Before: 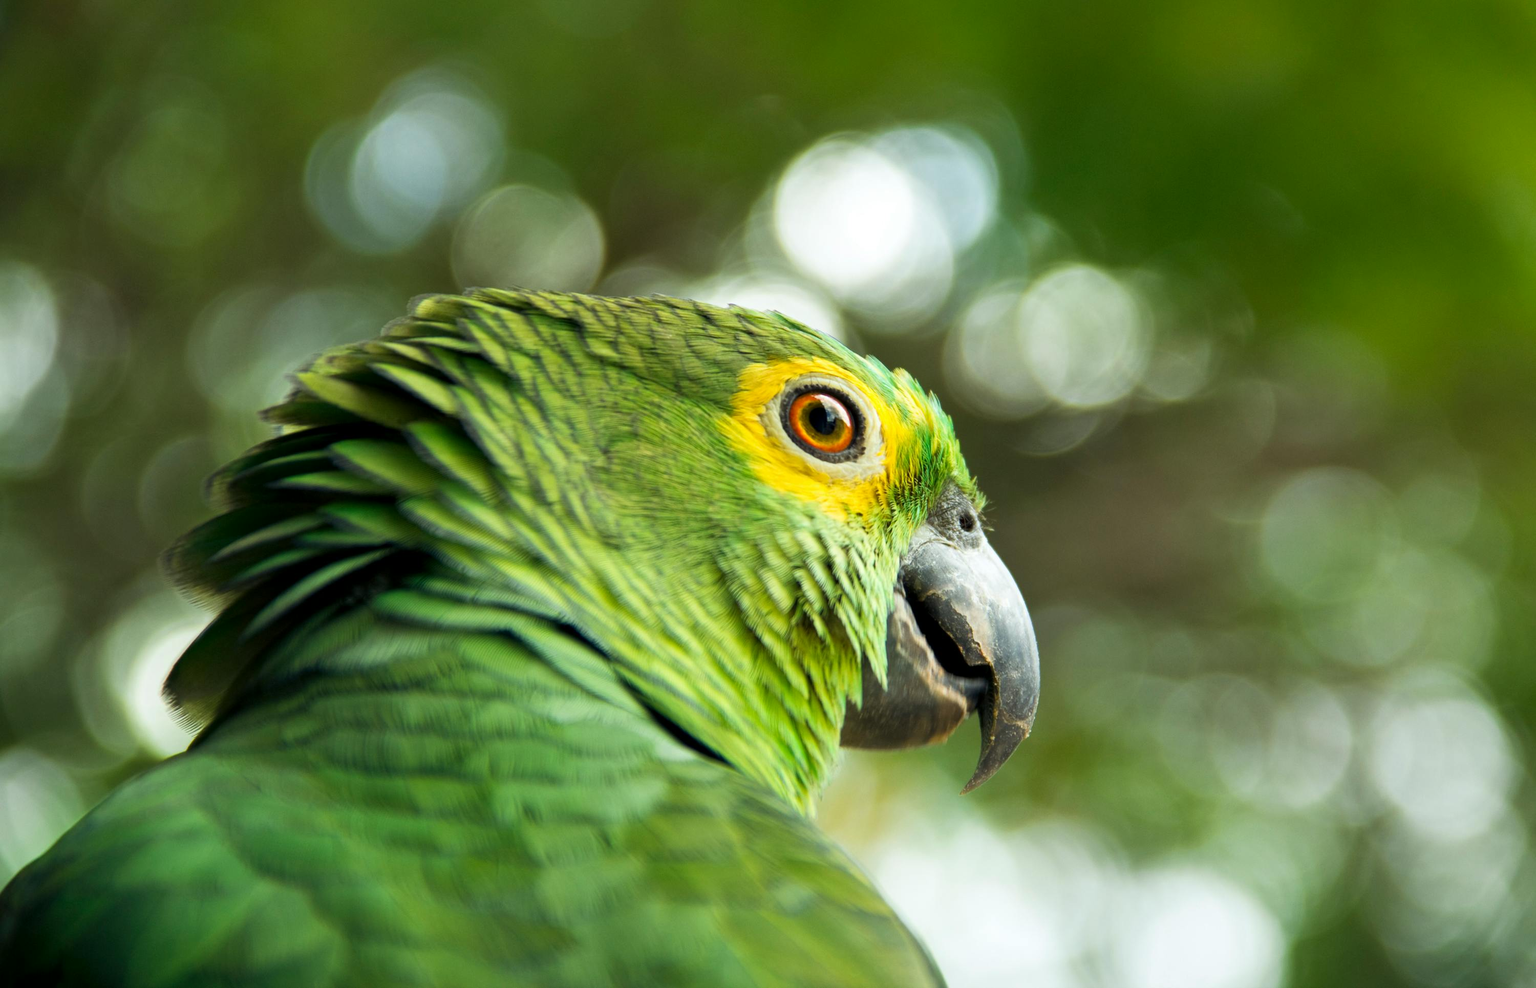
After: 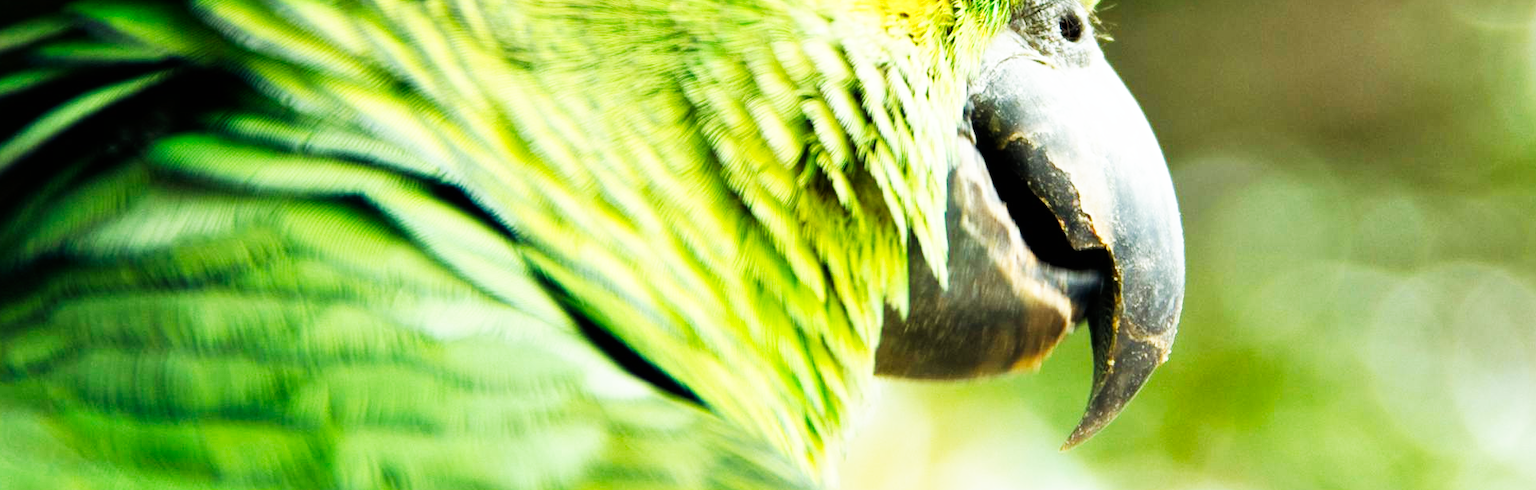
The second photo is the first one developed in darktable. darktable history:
base curve: curves: ch0 [(0, 0) (0.007, 0.004) (0.027, 0.03) (0.046, 0.07) (0.207, 0.54) (0.442, 0.872) (0.673, 0.972) (1, 1)], preserve colors none
crop: left 18.091%, top 51.13%, right 17.525%, bottom 16.85%
